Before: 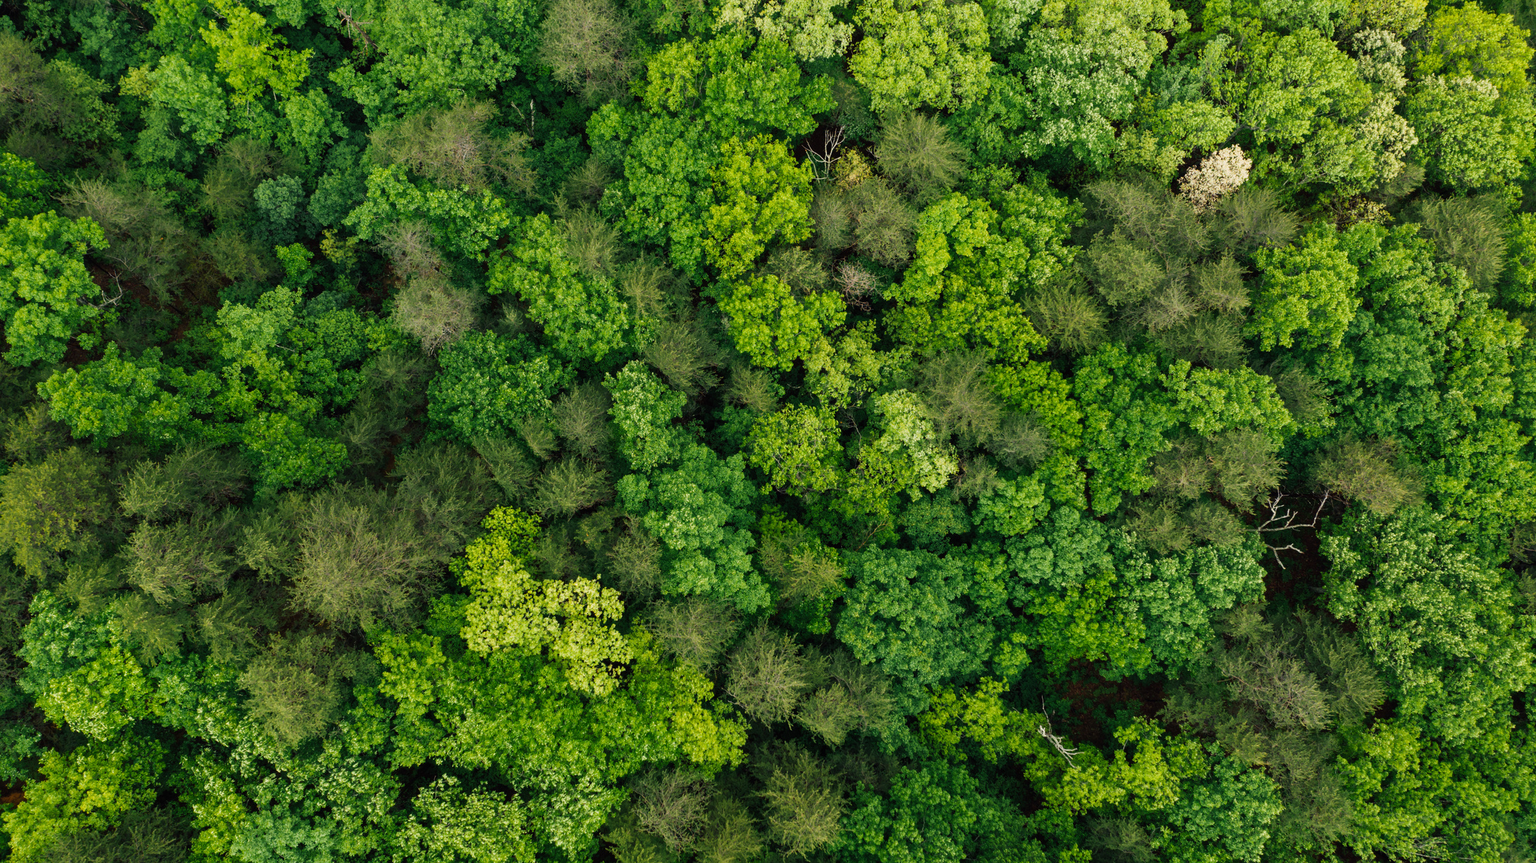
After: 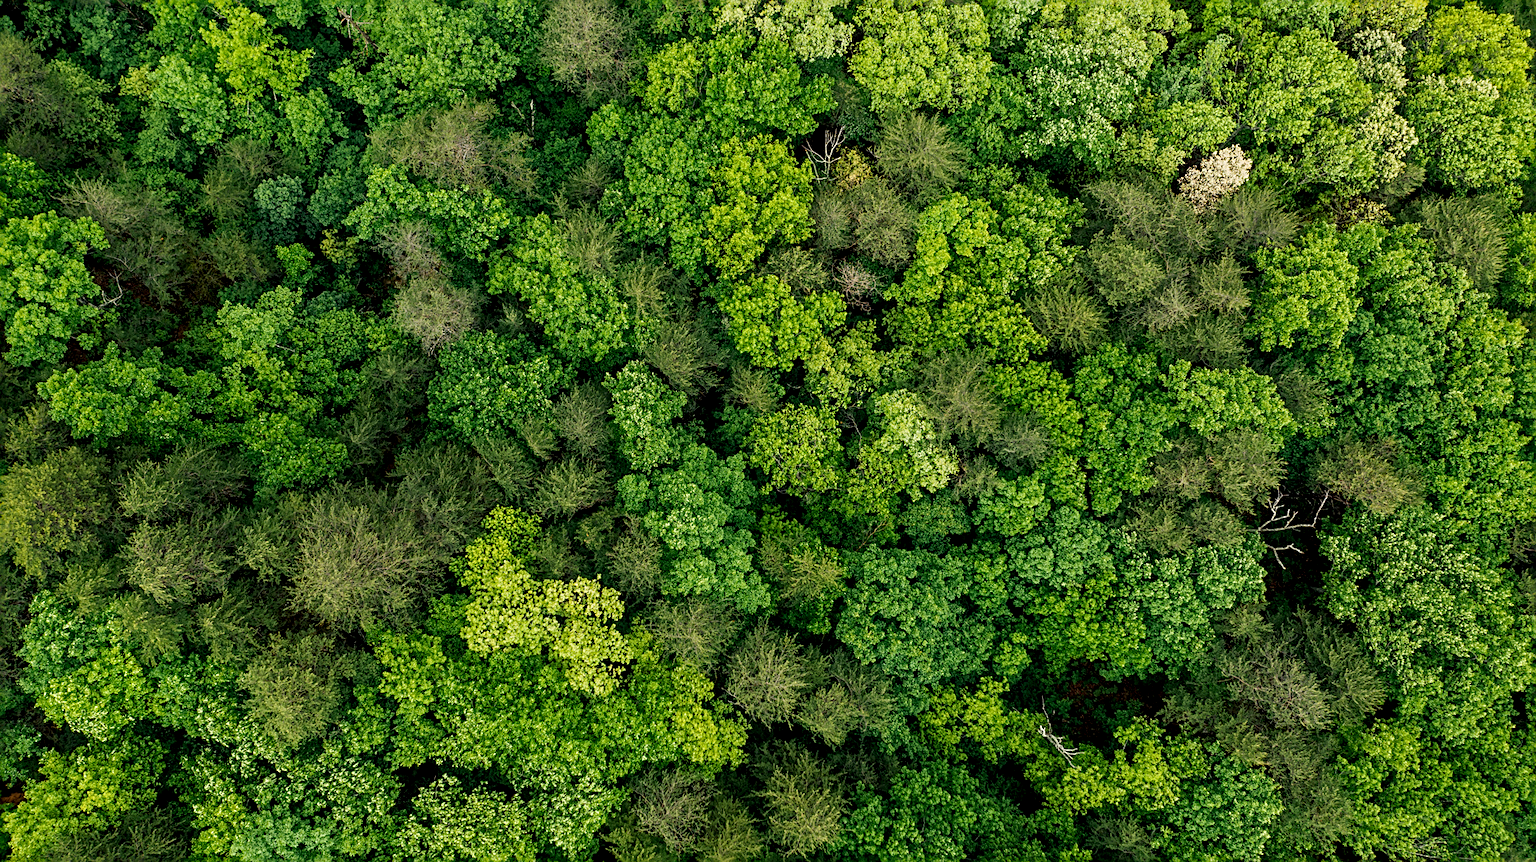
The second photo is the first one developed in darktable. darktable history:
exposure: black level correction 0.005, exposure 0.001 EV, compensate highlight preservation false
sharpen: radius 2.584, amount 0.688
local contrast: on, module defaults
